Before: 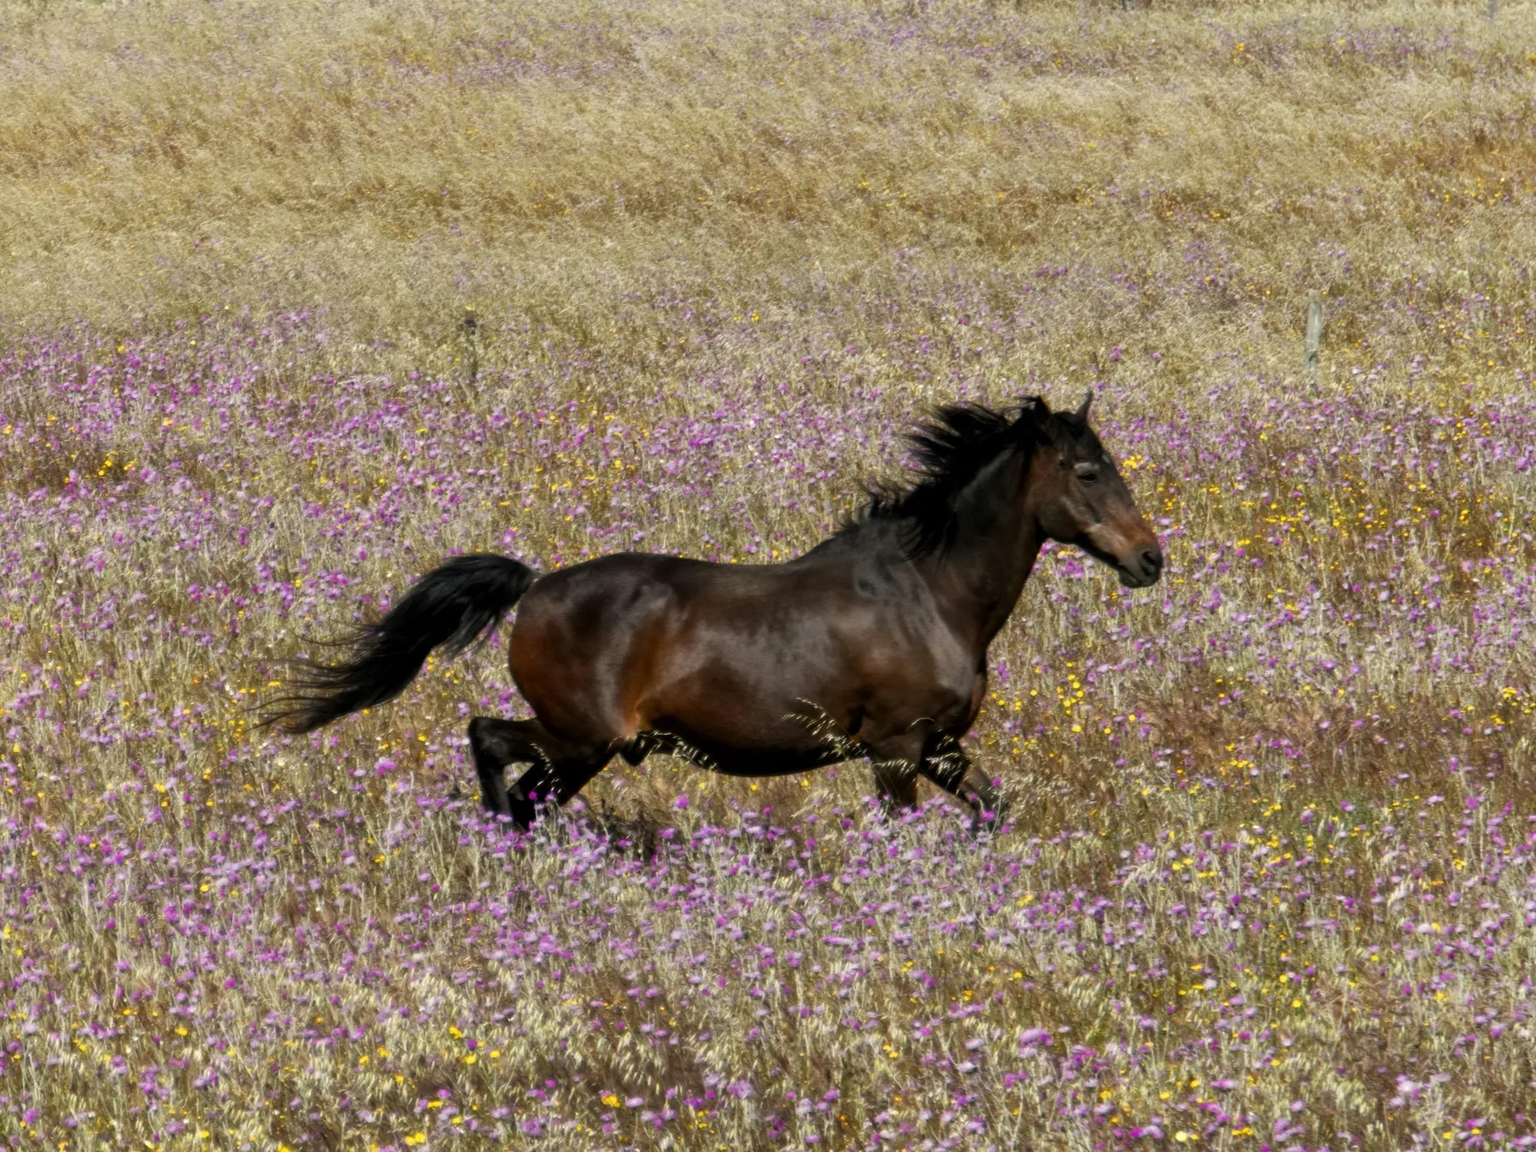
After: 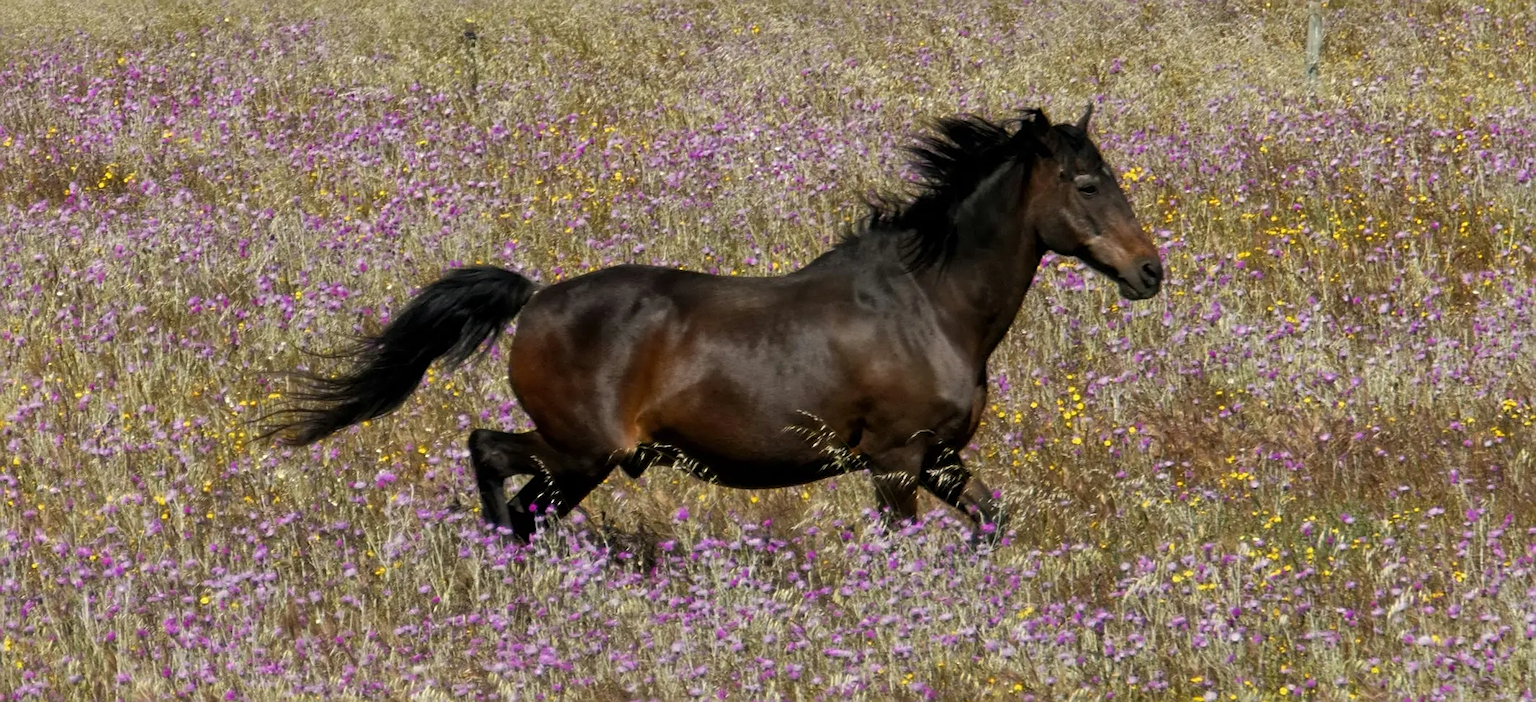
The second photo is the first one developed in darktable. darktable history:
sharpen: on, module defaults
shadows and highlights: shadows 25.37, white point adjustment -2.89, highlights -30.18
crop and rotate: top 25.059%, bottom 13.957%
